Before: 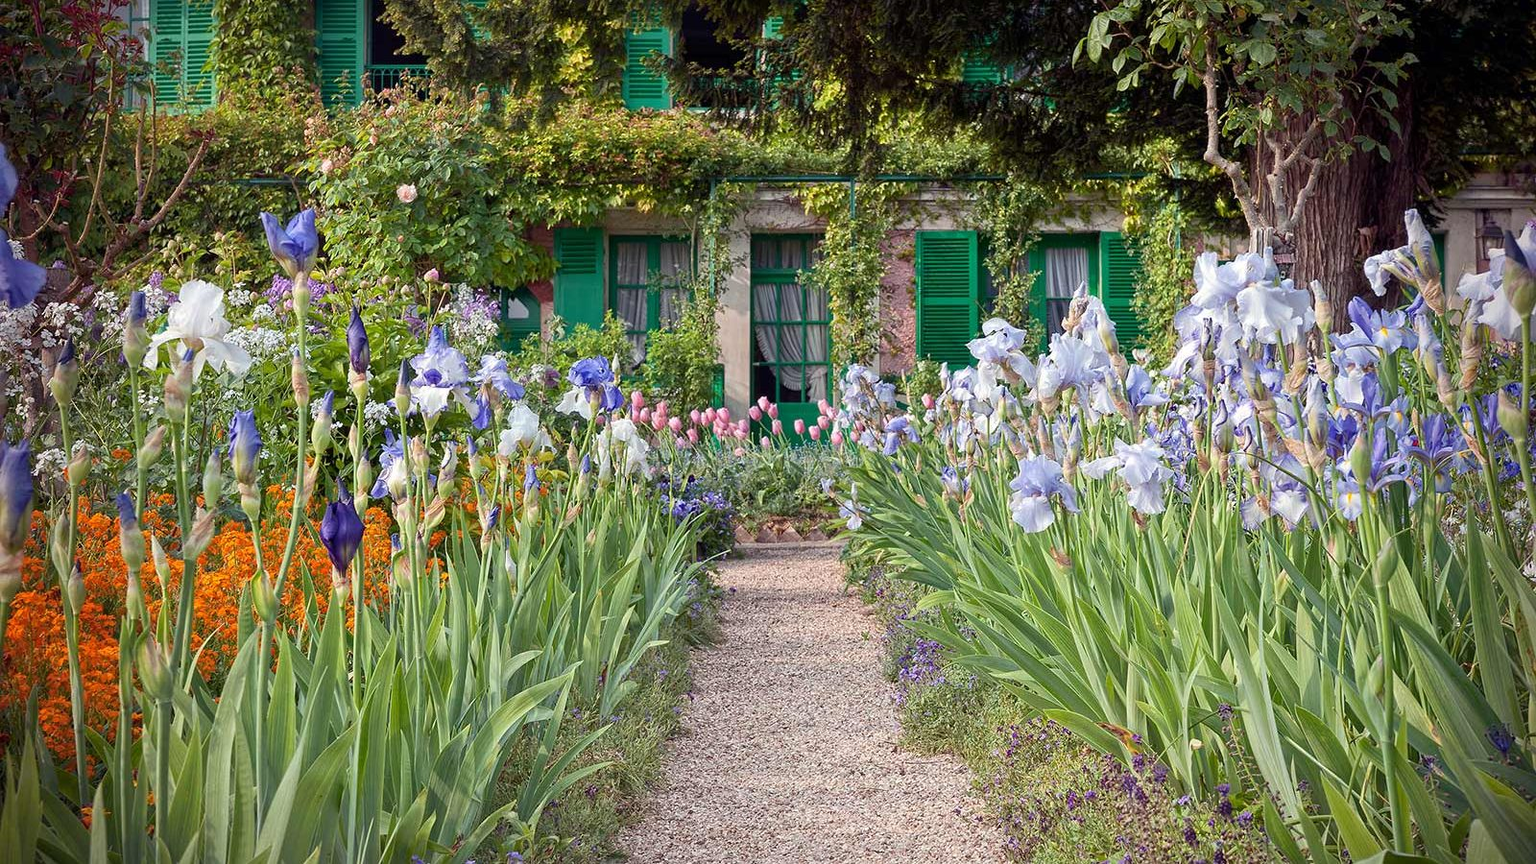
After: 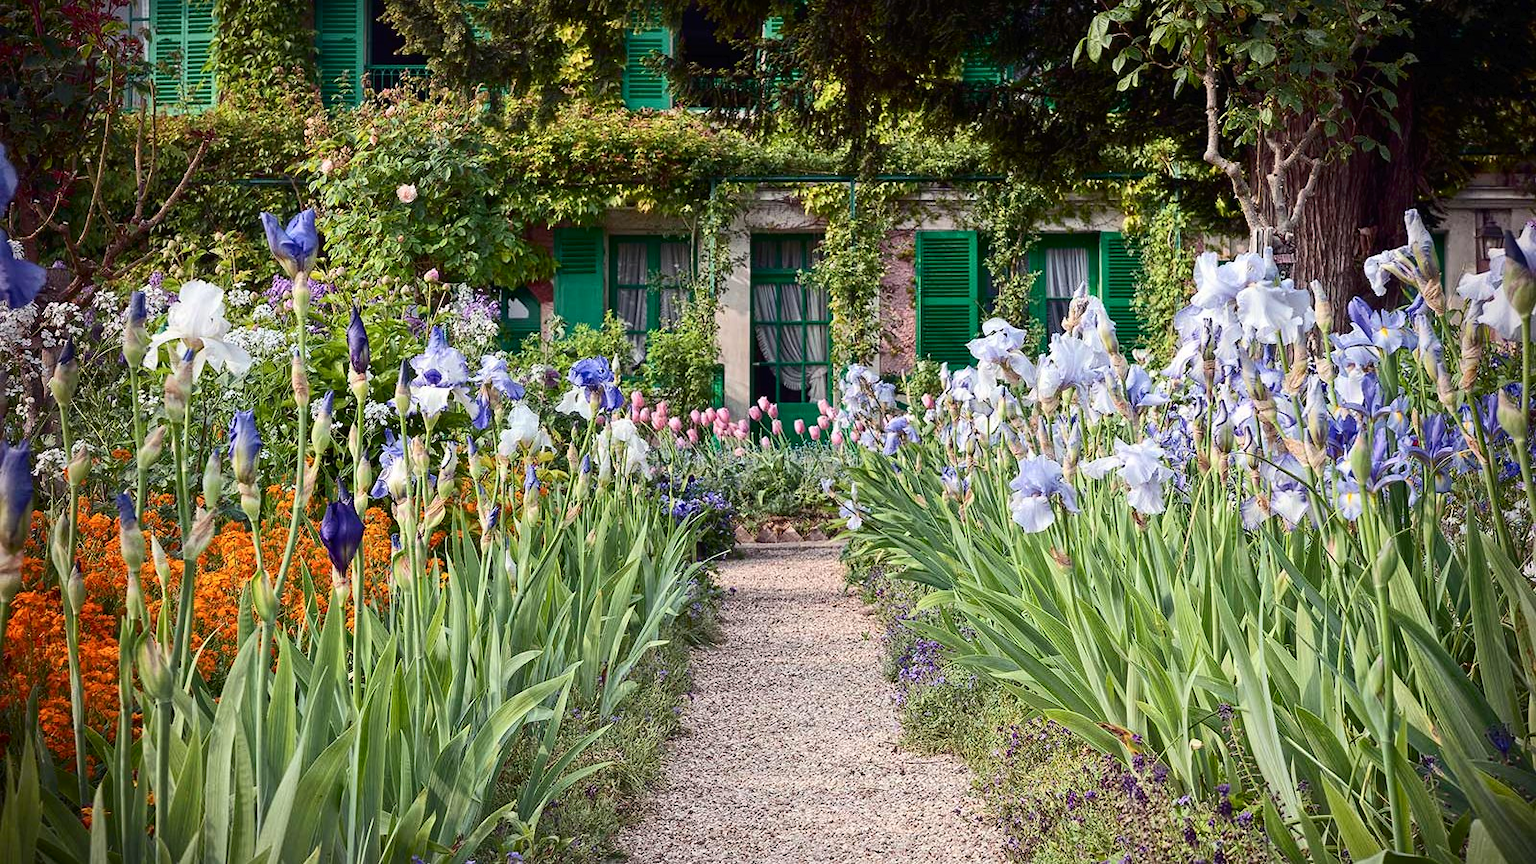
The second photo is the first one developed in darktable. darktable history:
tone curve: curves: ch0 [(0, 0) (0.003, 0.009) (0.011, 0.013) (0.025, 0.019) (0.044, 0.029) (0.069, 0.04) (0.1, 0.053) (0.136, 0.08) (0.177, 0.114) (0.224, 0.151) (0.277, 0.207) (0.335, 0.267) (0.399, 0.35) (0.468, 0.442) (0.543, 0.545) (0.623, 0.656) (0.709, 0.752) (0.801, 0.843) (0.898, 0.932) (1, 1)], color space Lab, independent channels, preserve colors none
